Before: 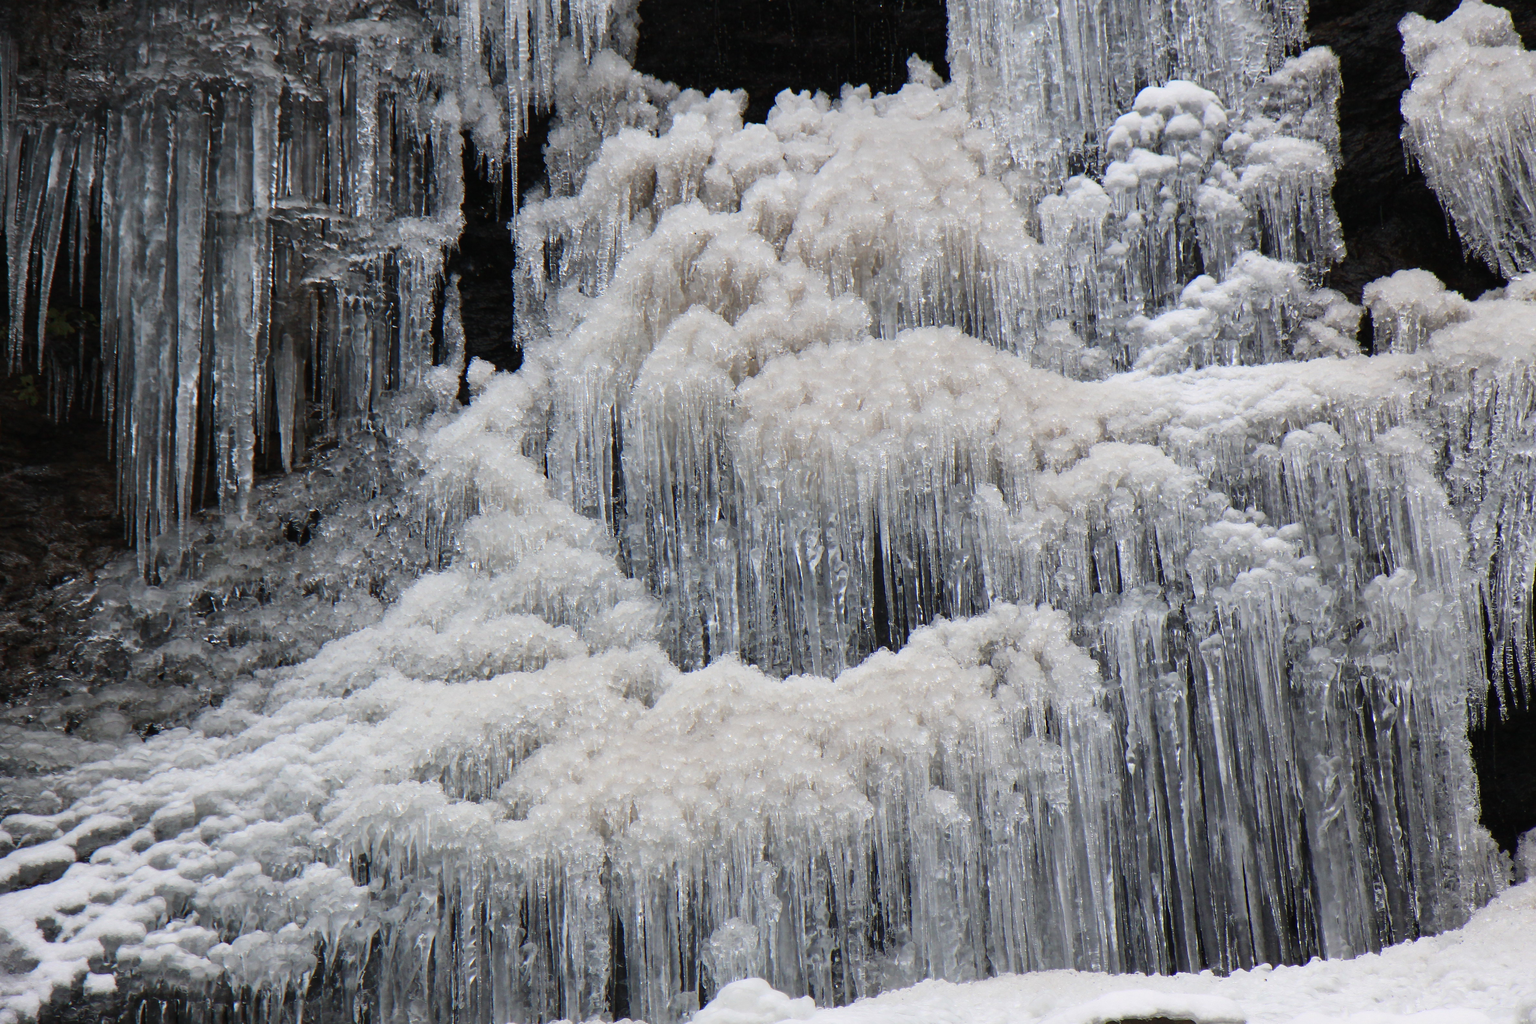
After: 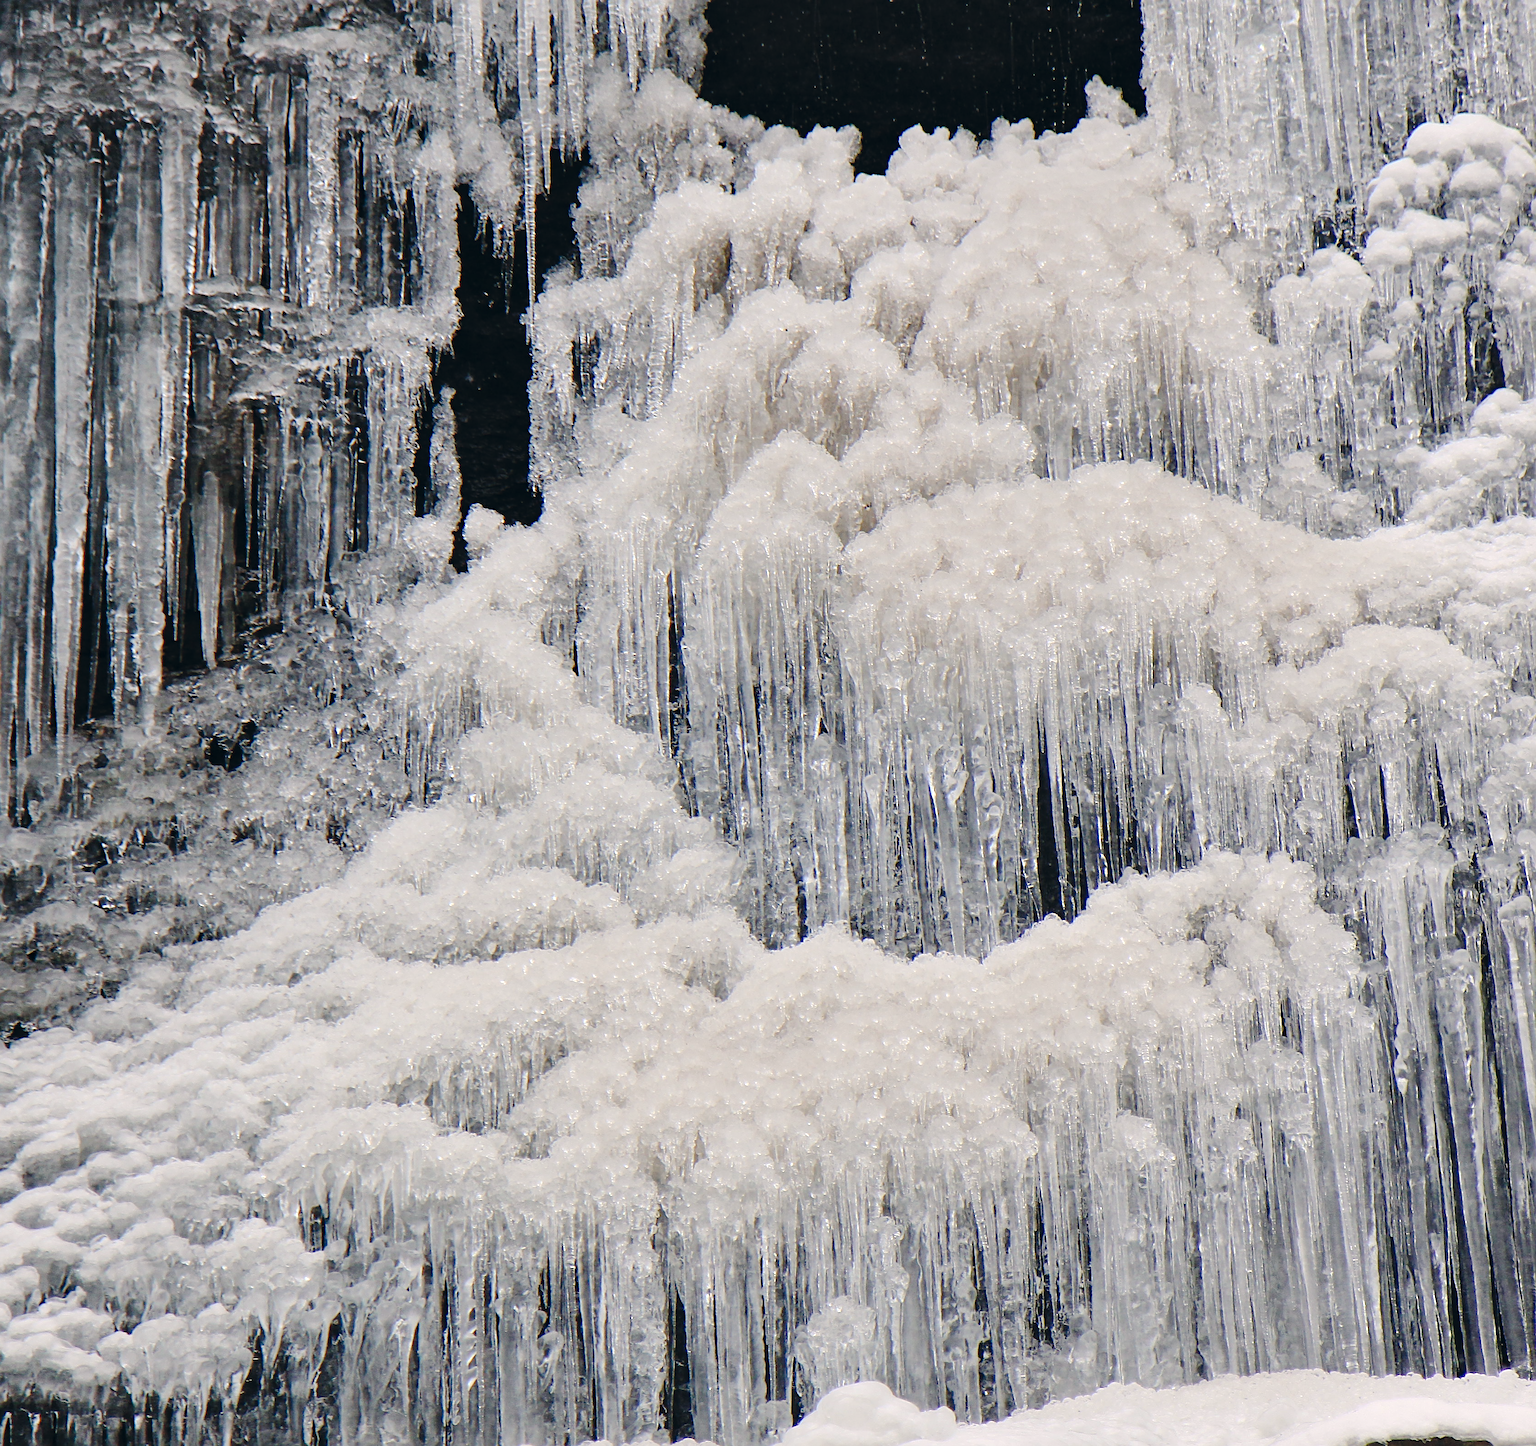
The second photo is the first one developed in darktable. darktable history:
shadows and highlights: shadows 36.24, highlights -26.7, soften with gaussian
local contrast: highlights 100%, shadows 102%, detail 119%, midtone range 0.2
crop and rotate: left 9.054%, right 20.122%
sharpen: radius 3.124
tone curve: curves: ch0 [(0, 0) (0.003, 0.031) (0.011, 0.033) (0.025, 0.038) (0.044, 0.049) (0.069, 0.059) (0.1, 0.071) (0.136, 0.093) (0.177, 0.142) (0.224, 0.204) (0.277, 0.292) (0.335, 0.387) (0.399, 0.484) (0.468, 0.567) (0.543, 0.643) (0.623, 0.712) (0.709, 0.776) (0.801, 0.837) (0.898, 0.903) (1, 1)], preserve colors none
contrast brightness saturation: brightness 0.093, saturation 0.192
color correction: highlights a* 2.77, highlights b* 5, shadows a* -2.7, shadows b* -4.83, saturation 0.821
